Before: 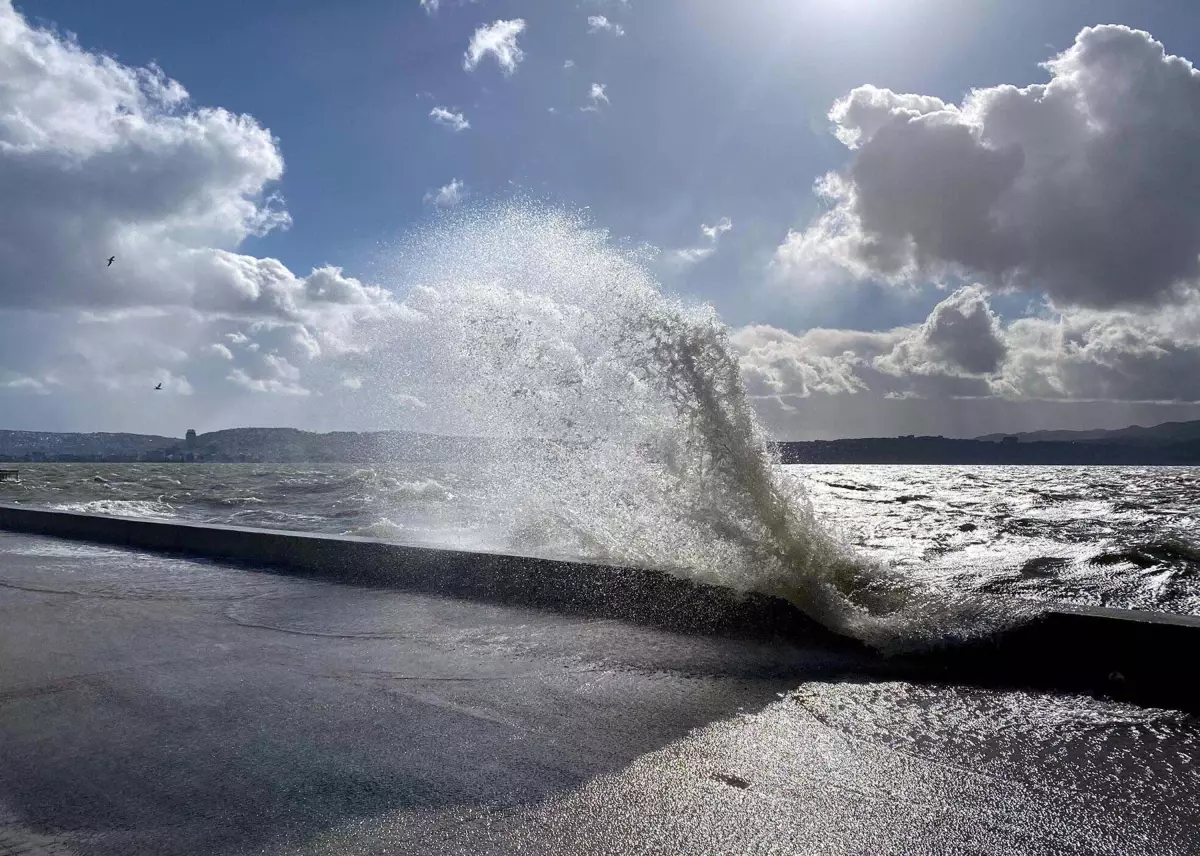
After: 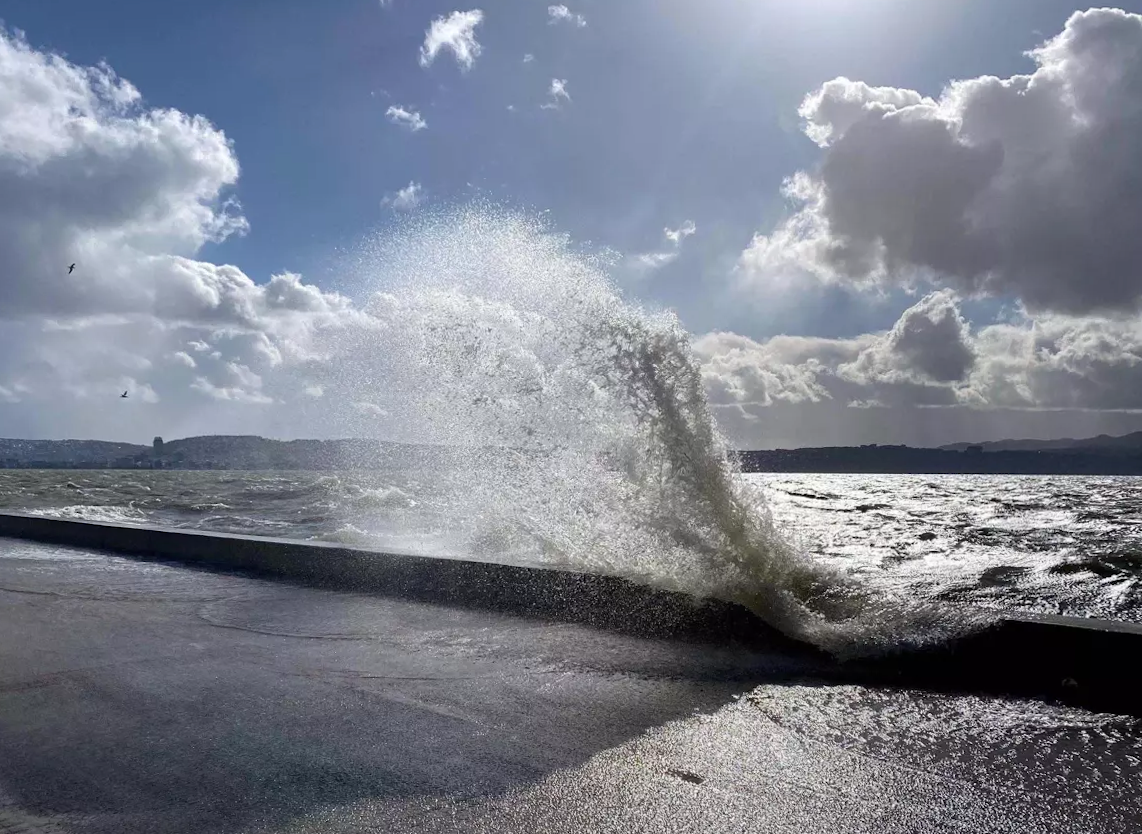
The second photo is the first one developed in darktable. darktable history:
color balance rgb: linear chroma grading › shadows -3%, linear chroma grading › highlights -4%
rotate and perspective: rotation 0.074°, lens shift (vertical) 0.096, lens shift (horizontal) -0.041, crop left 0.043, crop right 0.952, crop top 0.024, crop bottom 0.979
